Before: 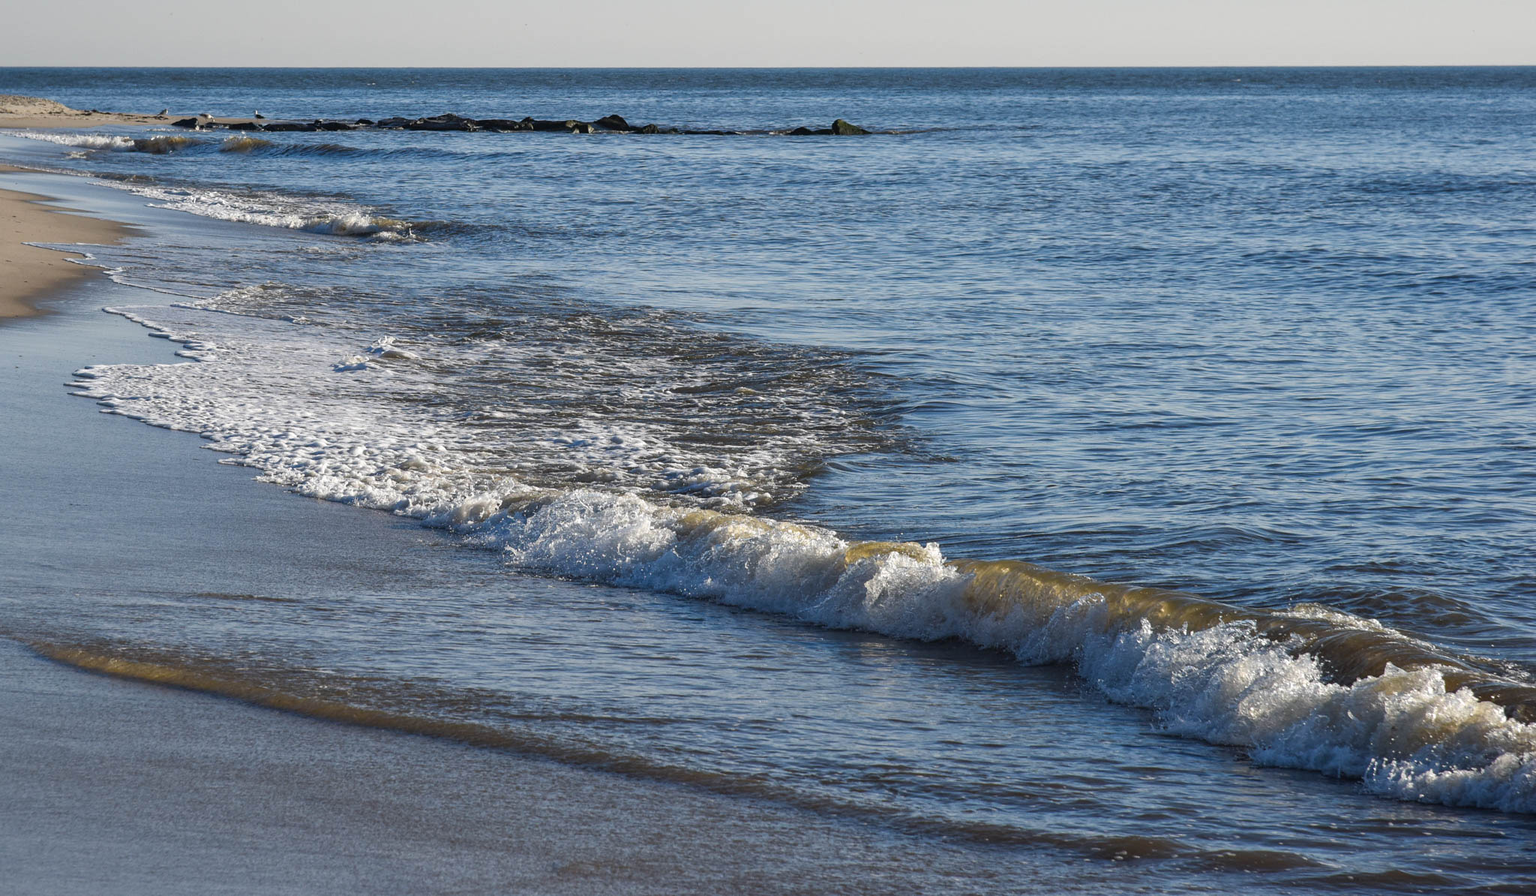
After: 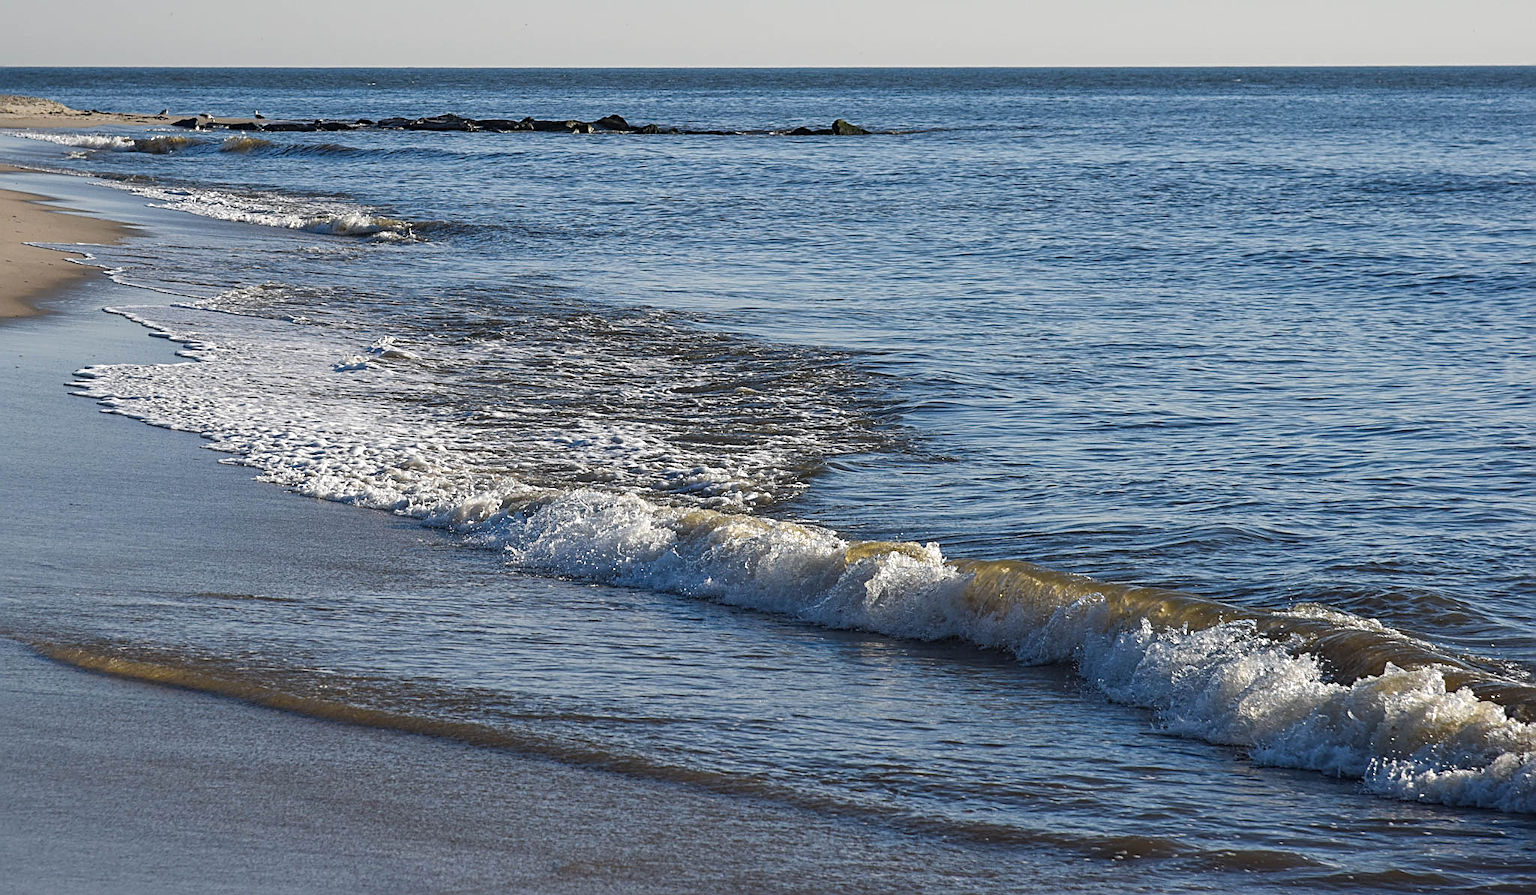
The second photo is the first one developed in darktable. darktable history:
sharpen: radius 2.536, amount 0.626
